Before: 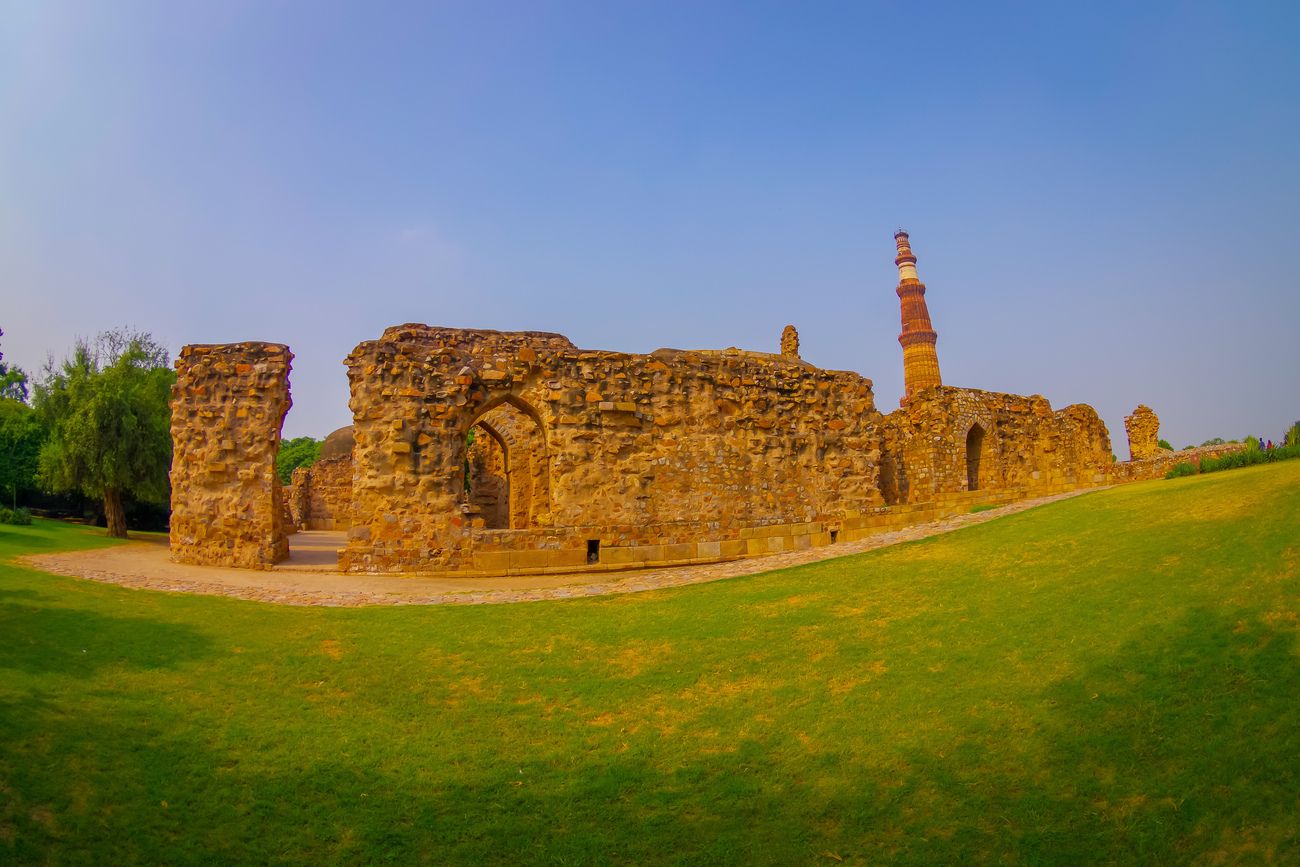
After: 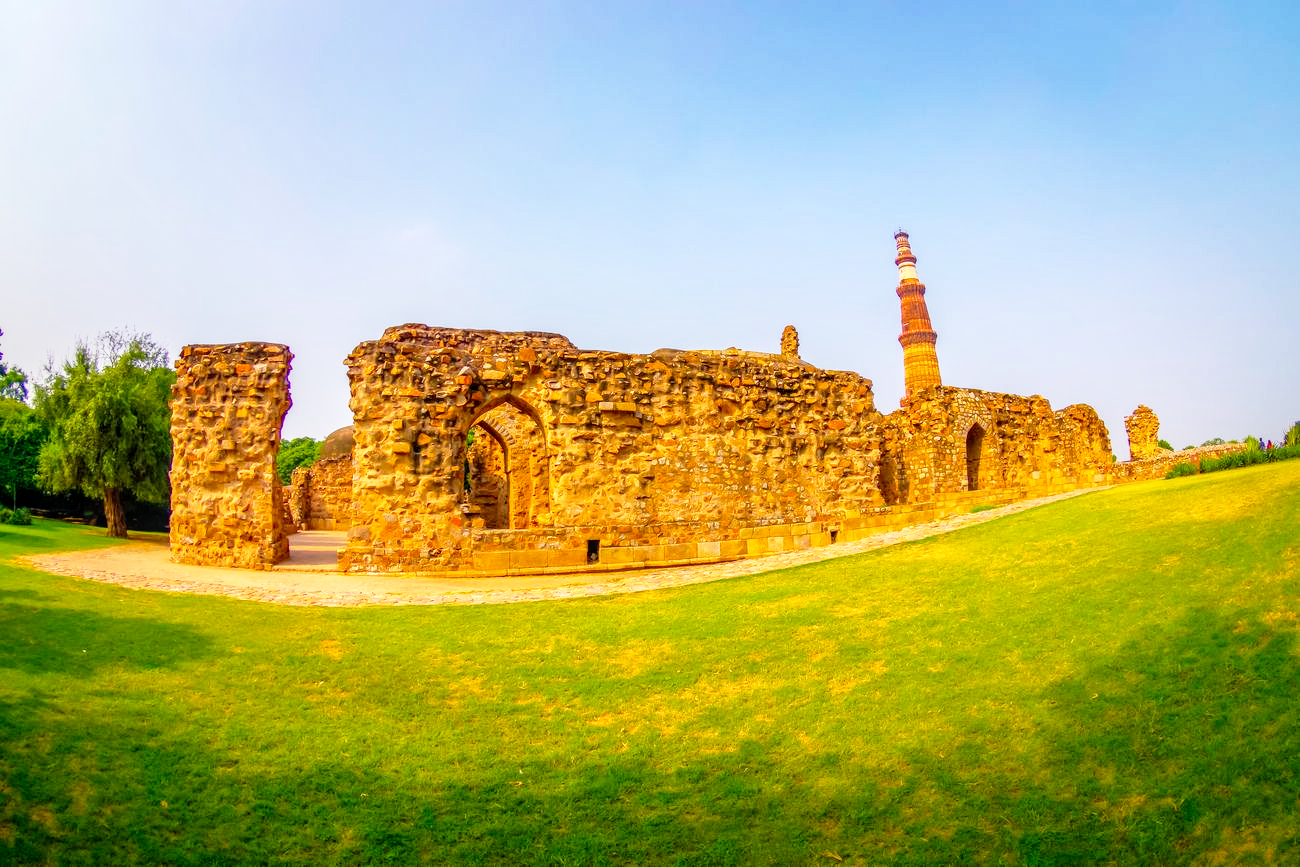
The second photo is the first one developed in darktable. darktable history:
base curve: curves: ch0 [(0, 0) (0.012, 0.01) (0.073, 0.168) (0.31, 0.711) (0.645, 0.957) (1, 1)], preserve colors none
local contrast: highlights 26%, detail 130%
